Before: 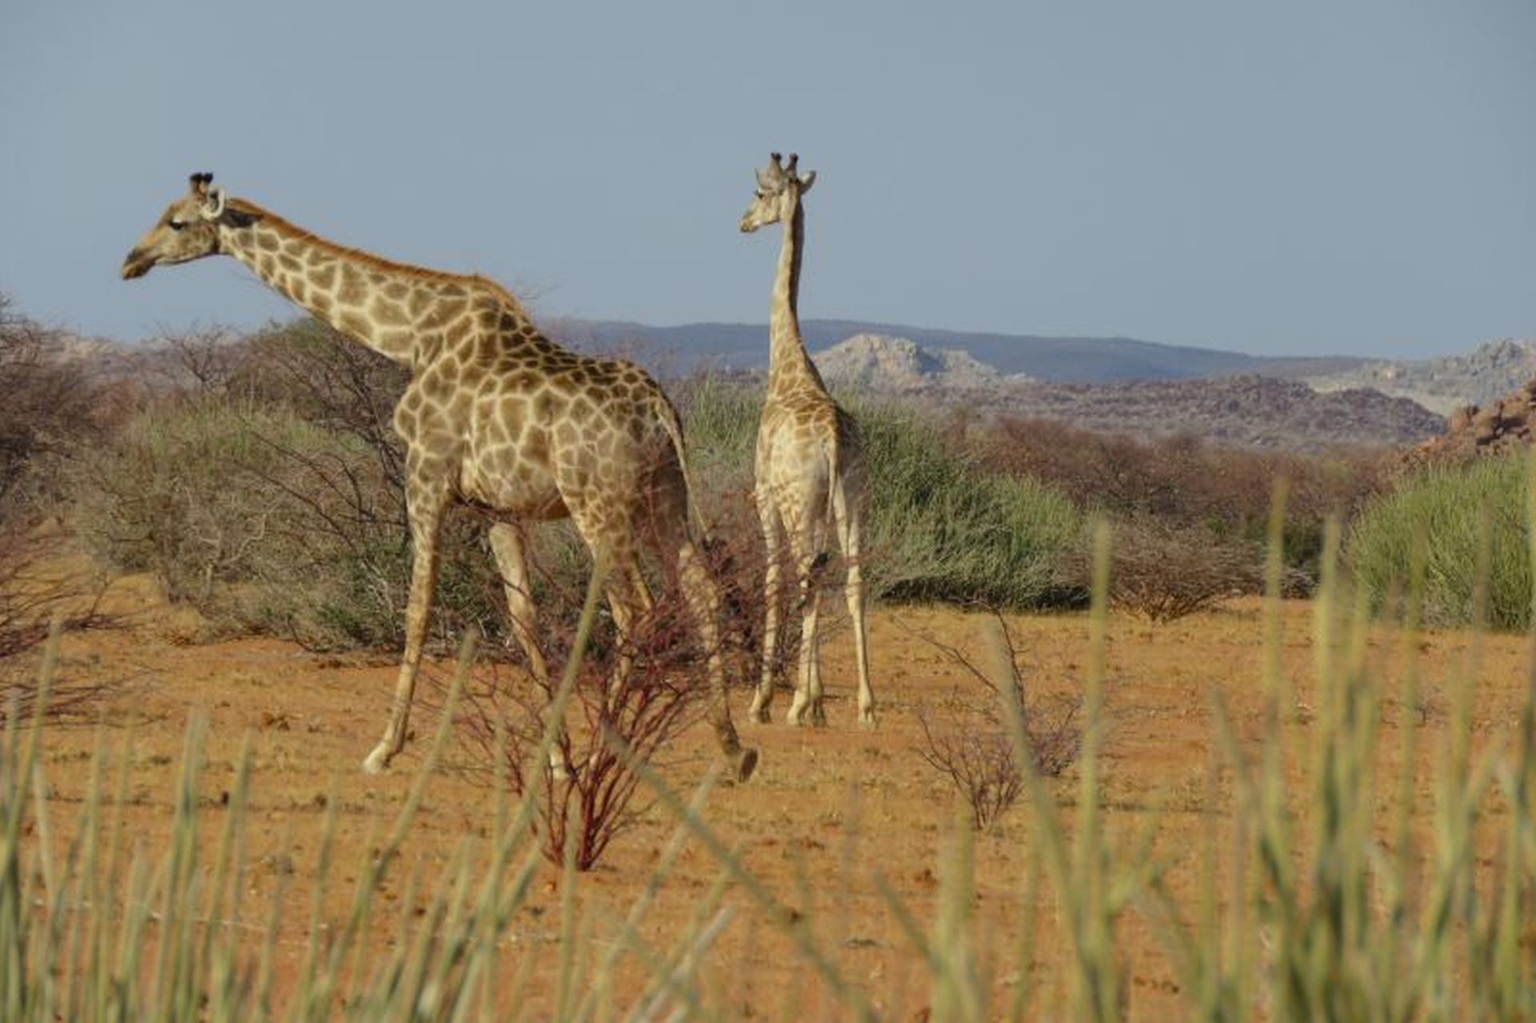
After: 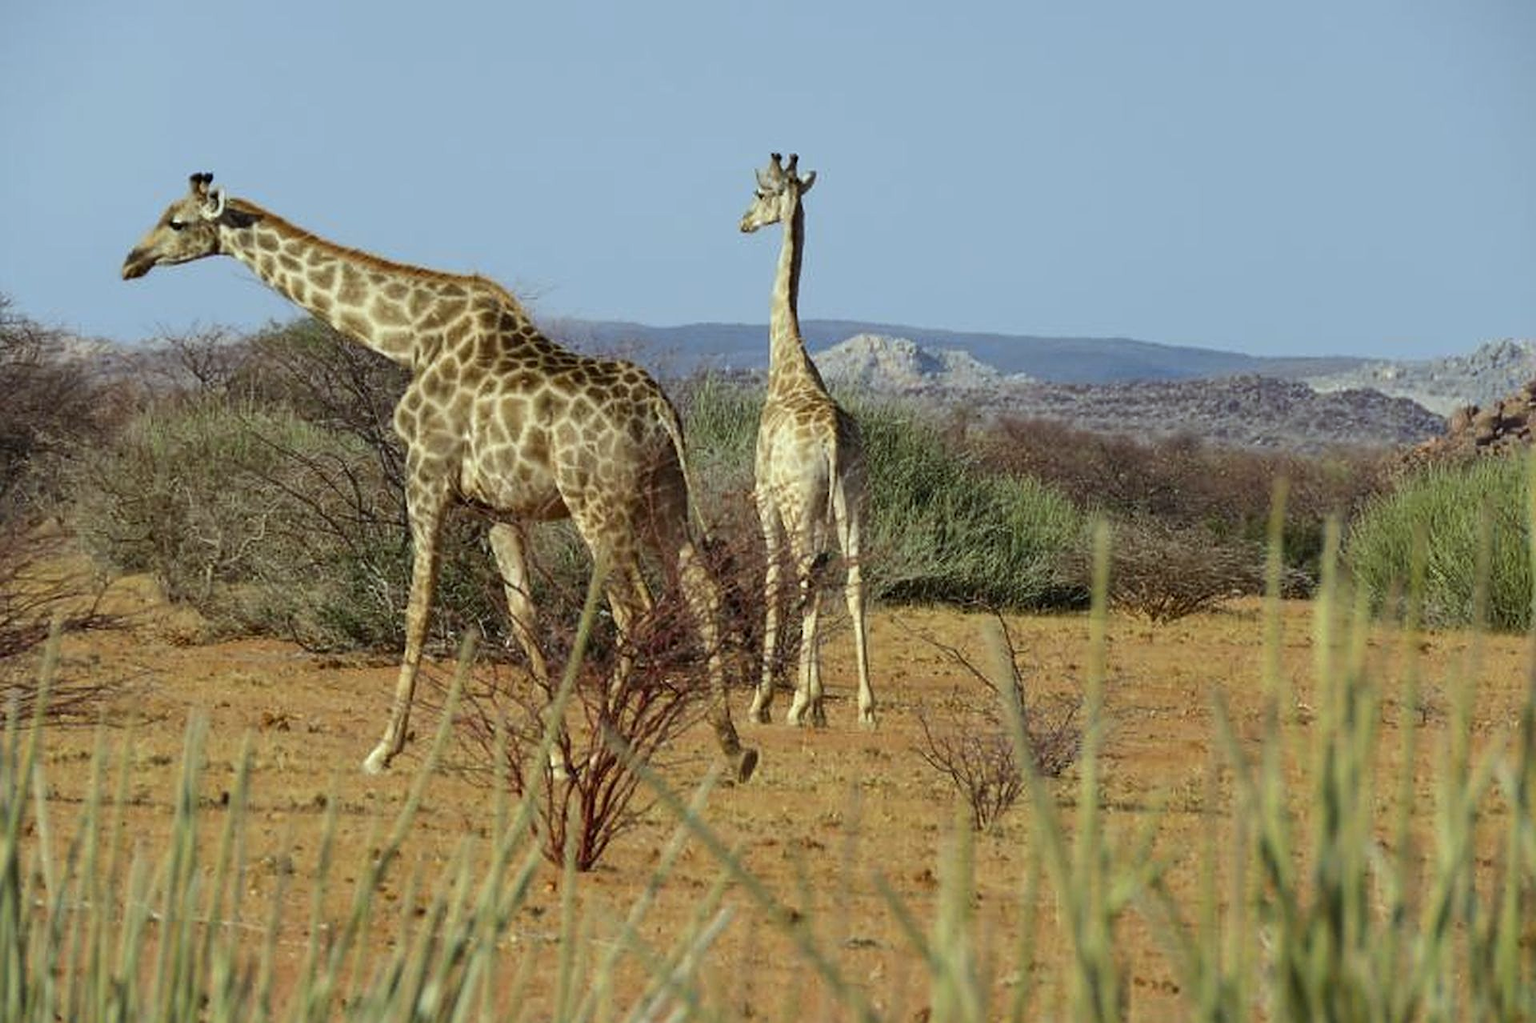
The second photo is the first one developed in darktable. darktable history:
sharpen: on, module defaults
white balance: red 0.925, blue 1.046
tone equalizer: -8 EV -0.417 EV, -7 EV -0.389 EV, -6 EV -0.333 EV, -5 EV -0.222 EV, -3 EV 0.222 EV, -2 EV 0.333 EV, -1 EV 0.389 EV, +0 EV 0.417 EV, edges refinement/feathering 500, mask exposure compensation -1.57 EV, preserve details no
